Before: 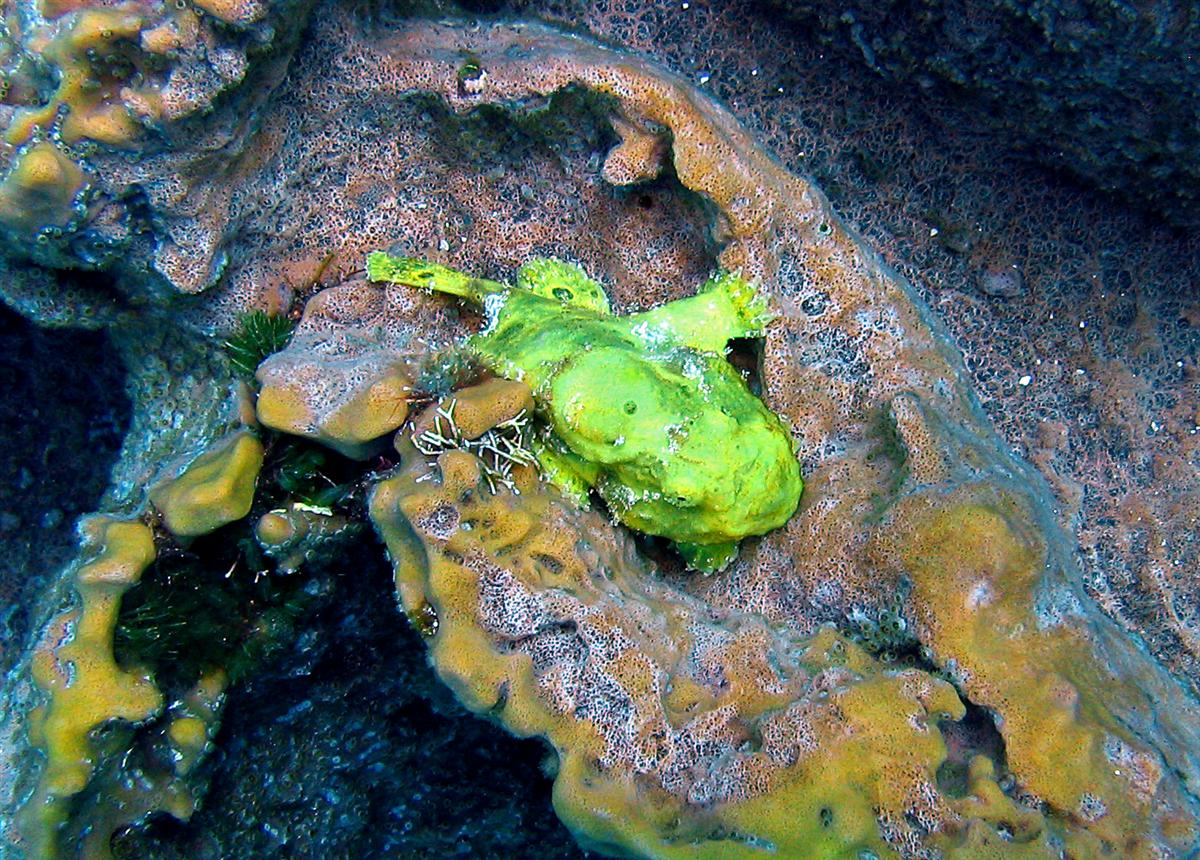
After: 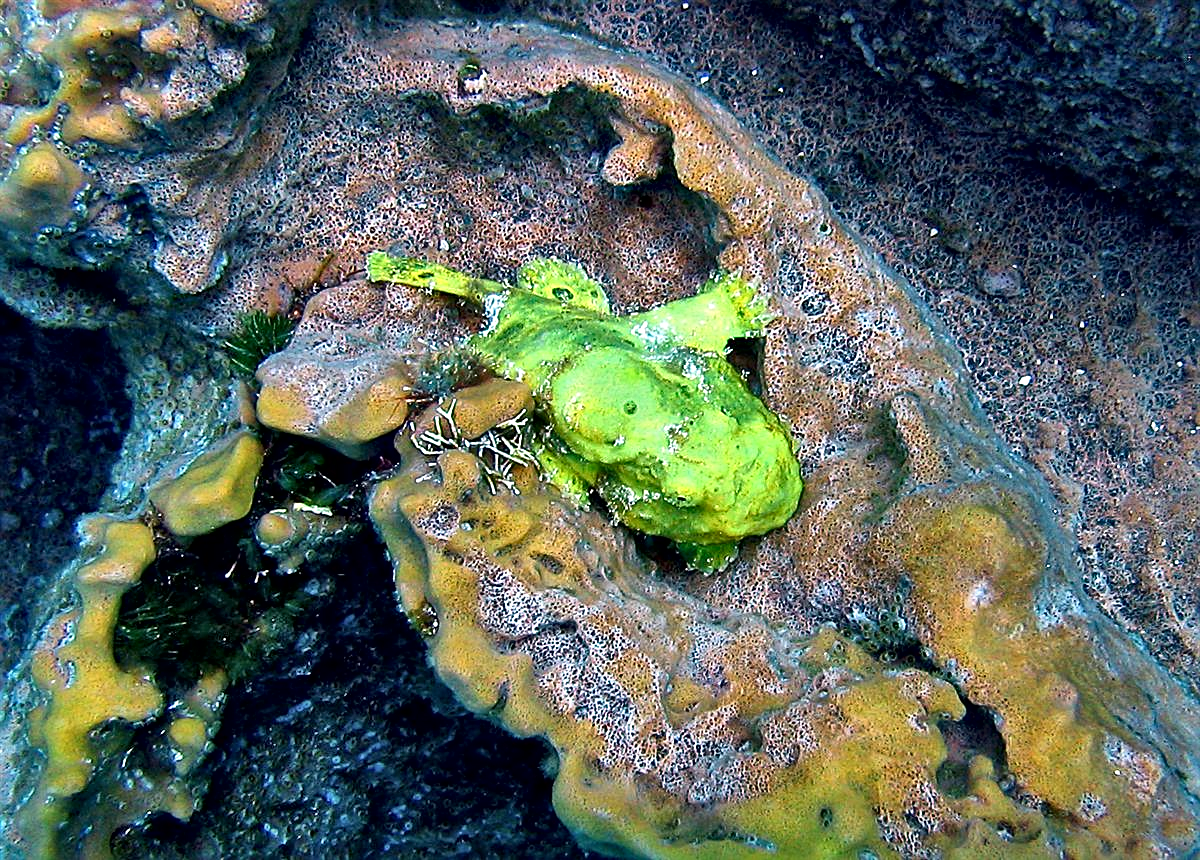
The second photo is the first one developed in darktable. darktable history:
shadows and highlights: shadows 36.38, highlights -28.03, soften with gaussian
sharpen: on, module defaults
local contrast: mode bilateral grid, contrast 49, coarseness 50, detail 150%, midtone range 0.2
